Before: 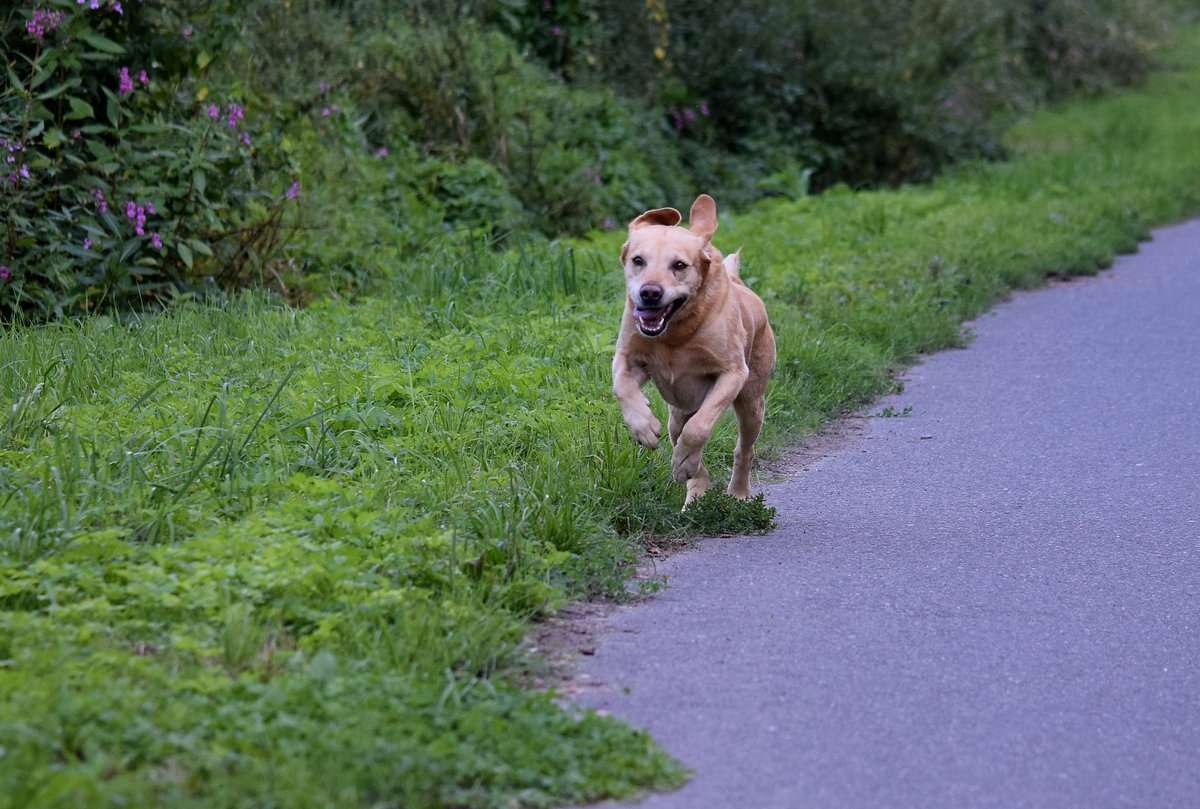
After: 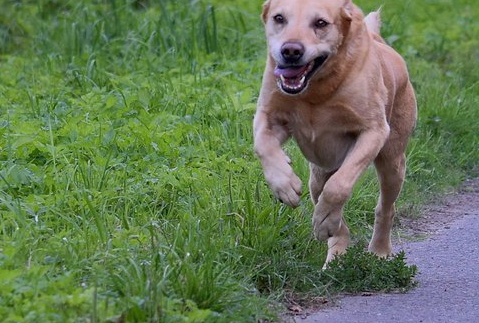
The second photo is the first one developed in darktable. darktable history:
shadows and highlights: on, module defaults
crop: left 30%, top 30%, right 30%, bottom 30%
